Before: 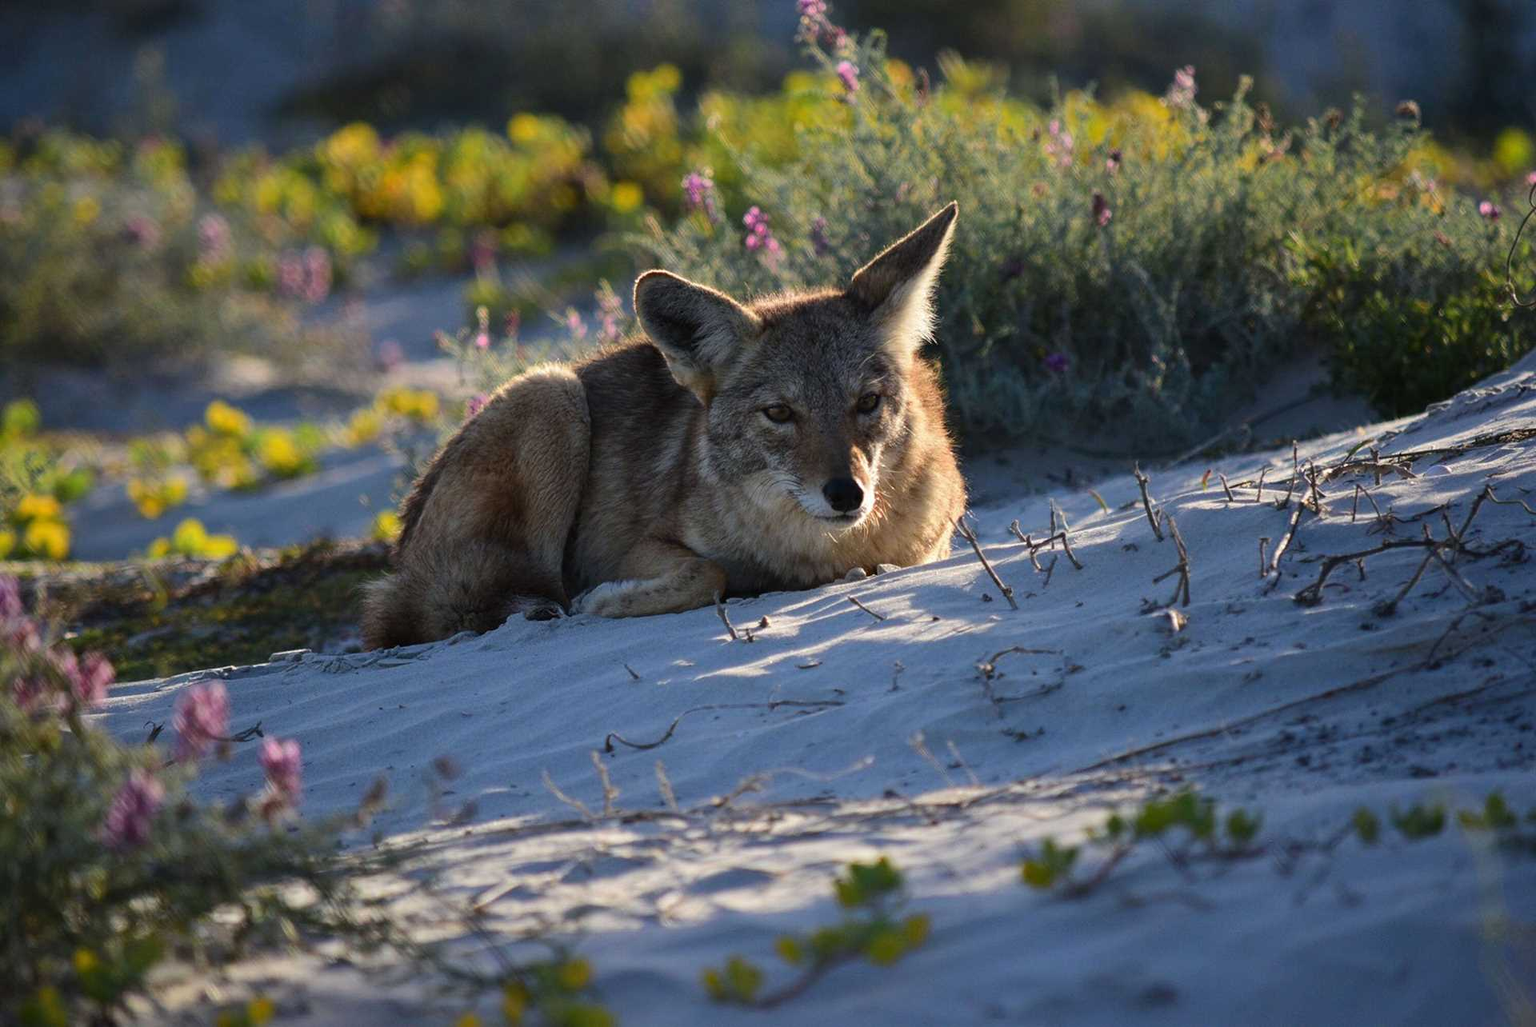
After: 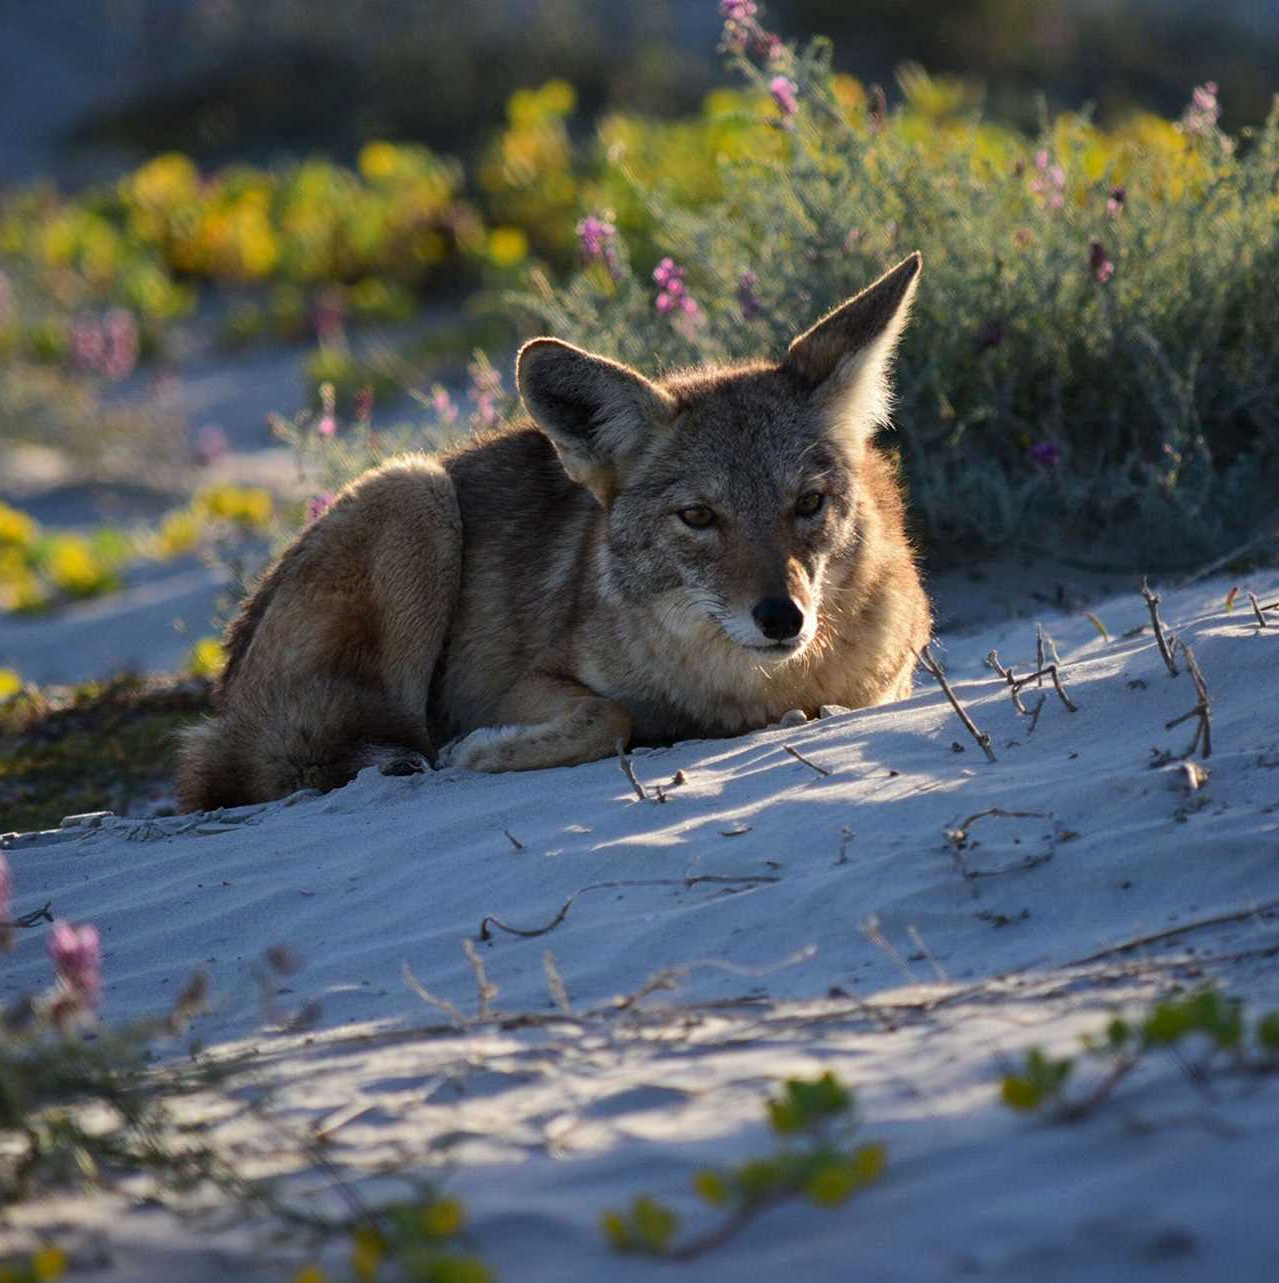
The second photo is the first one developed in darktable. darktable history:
exposure: black level correction 0.002, compensate highlight preservation false
crop and rotate: left 14.385%, right 18.948%
